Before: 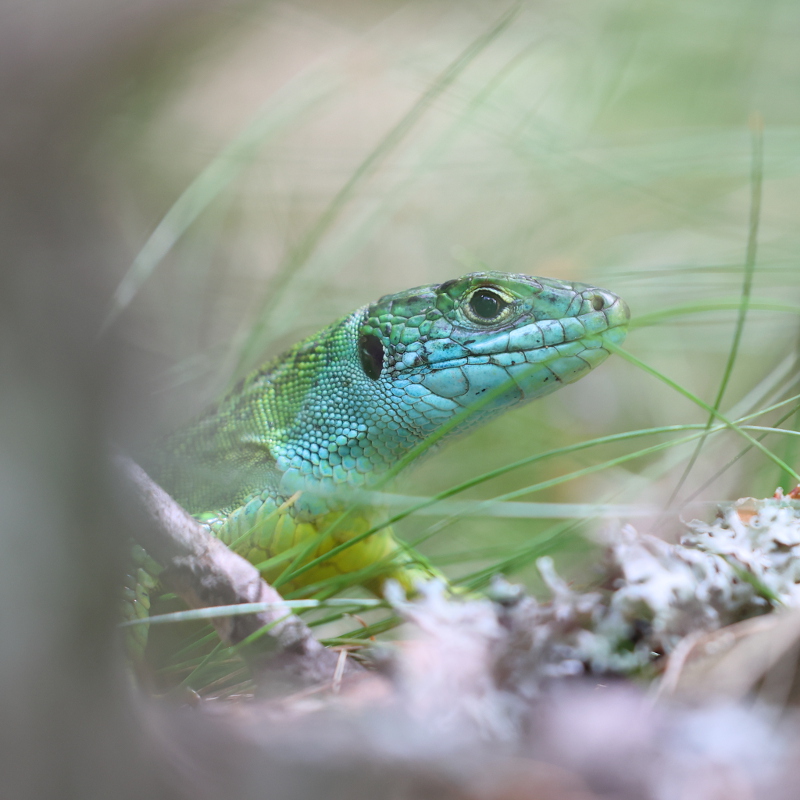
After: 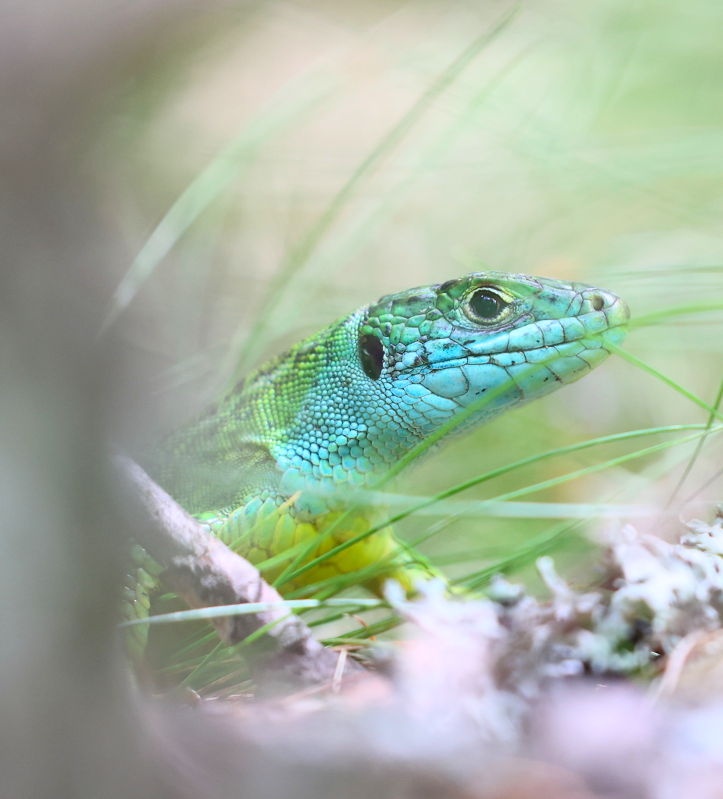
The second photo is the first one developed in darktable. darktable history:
contrast brightness saturation: contrast 0.197, brightness 0.16, saturation 0.227
crop: right 9.508%, bottom 0.019%
